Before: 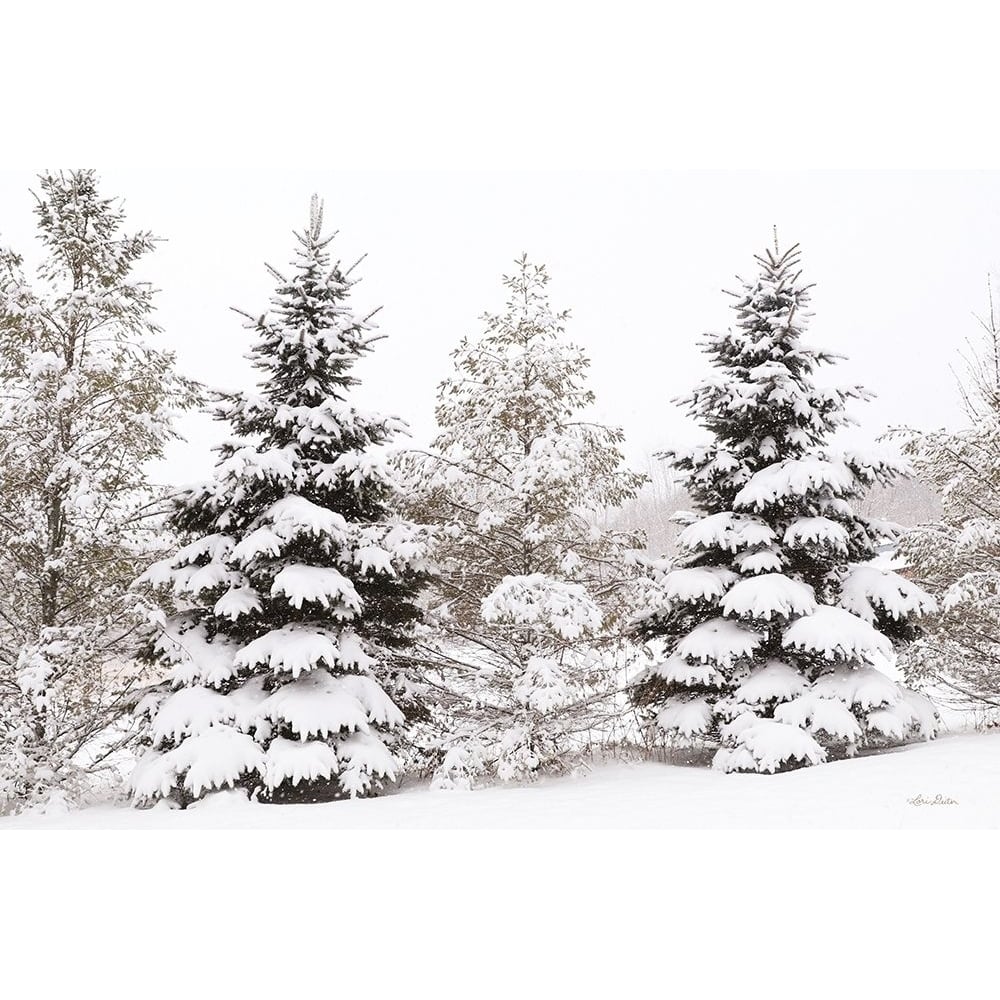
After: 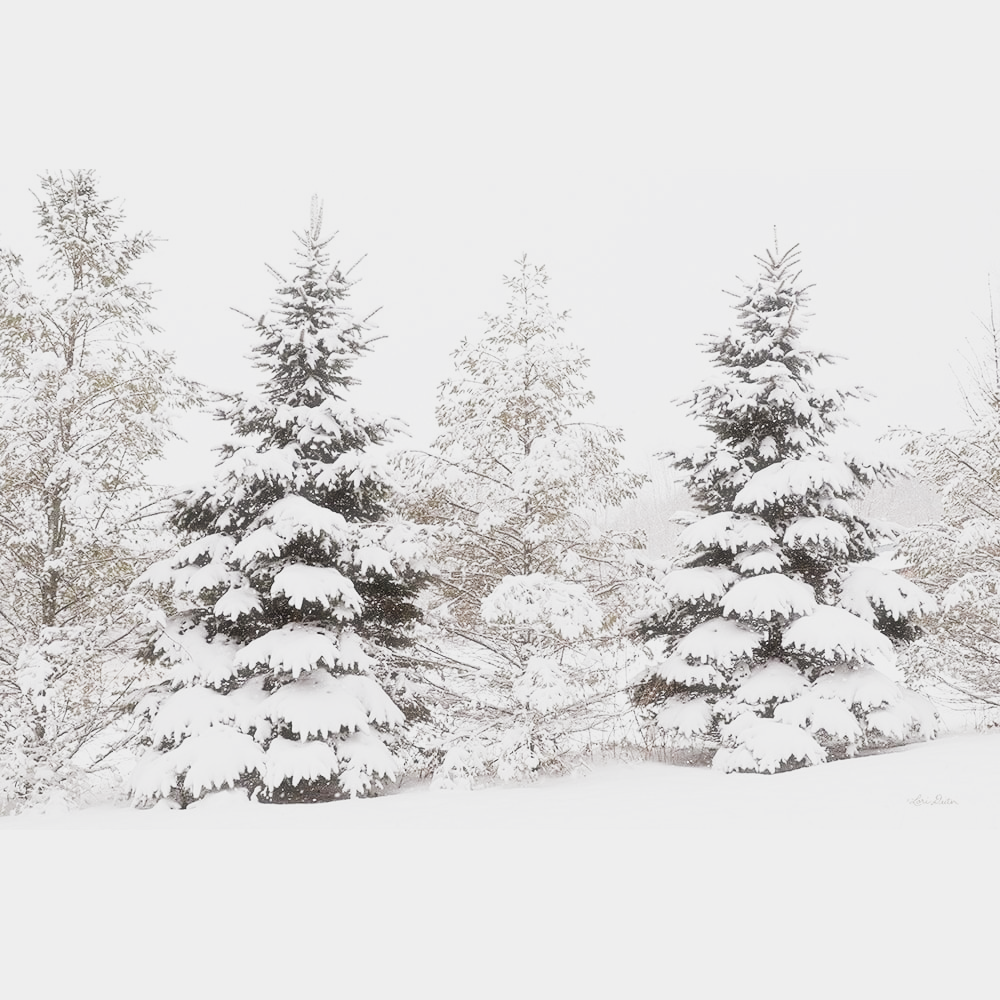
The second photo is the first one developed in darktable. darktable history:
exposure: exposure 1.091 EV, compensate highlight preservation false
haze removal: strength -0.044, compatibility mode true, adaptive false
filmic rgb: black relative exposure -7.17 EV, white relative exposure 5.36 EV, hardness 3.02, add noise in highlights 0.001, preserve chrominance no, color science v3 (2019), use custom middle-gray values true, contrast in highlights soft
